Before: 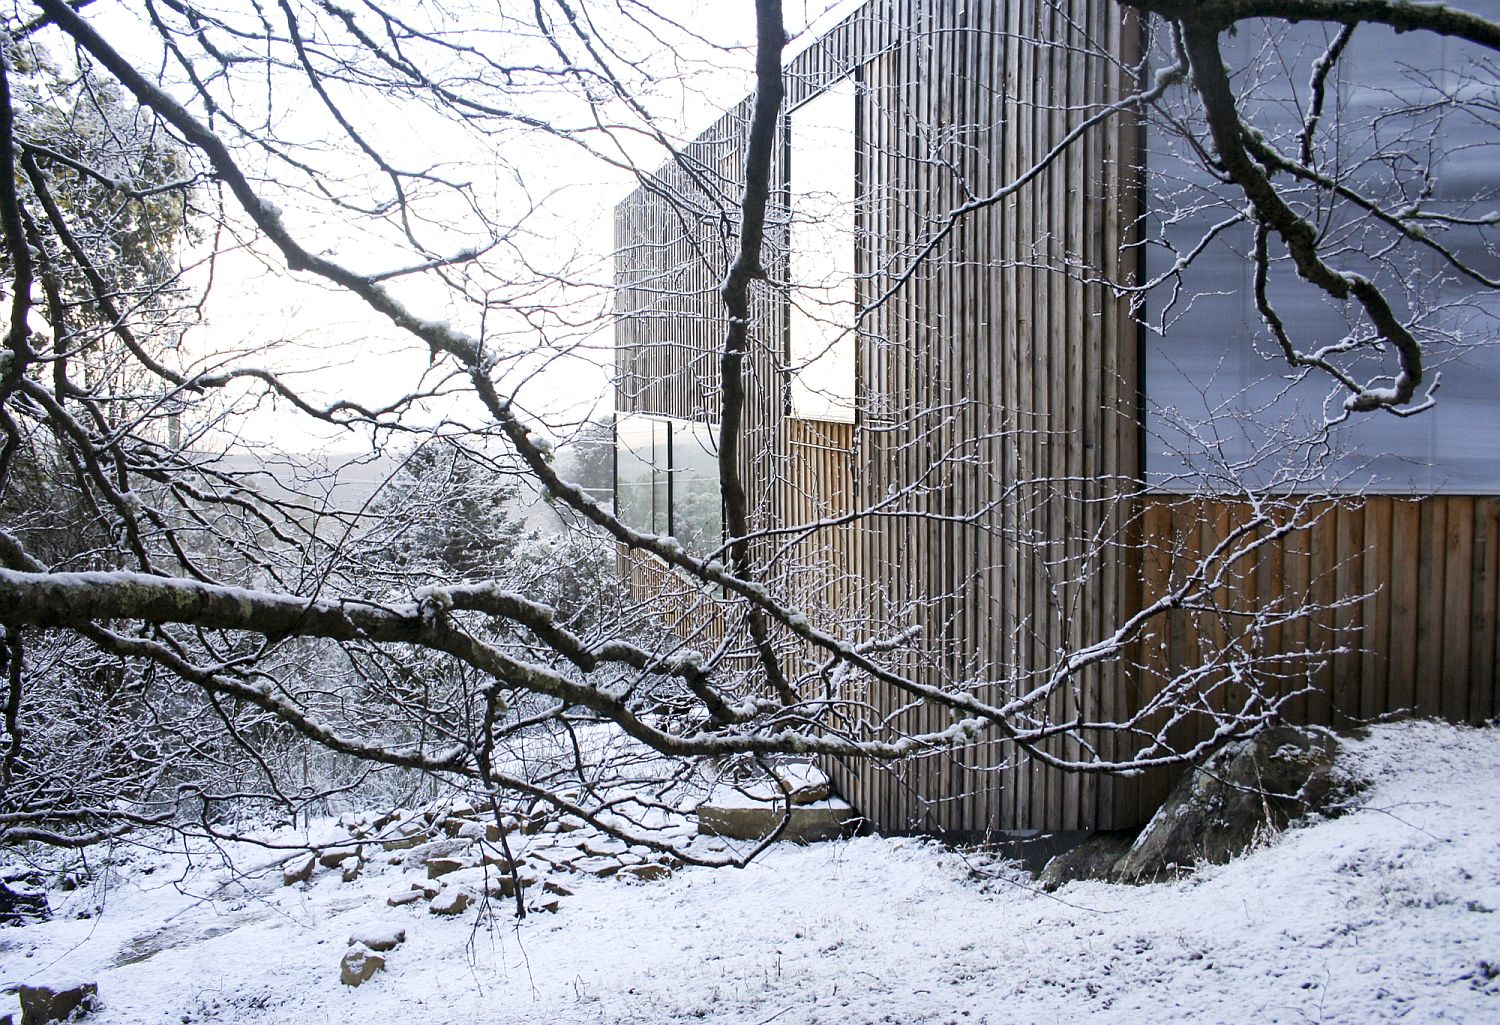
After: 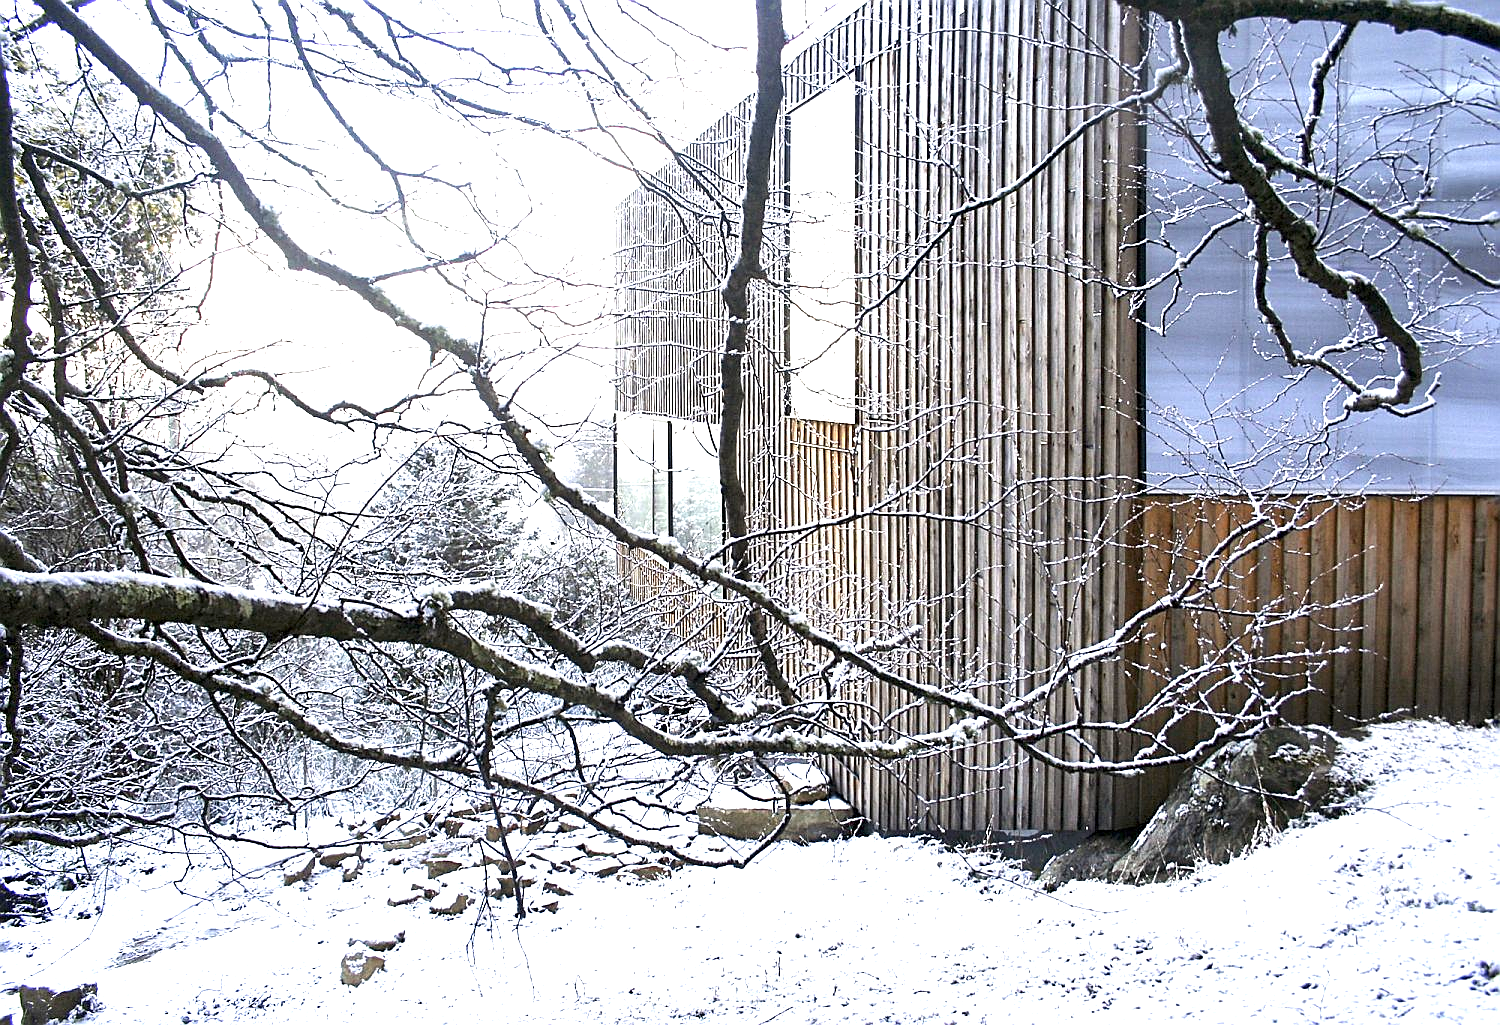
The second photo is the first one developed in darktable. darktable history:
exposure: black level correction 0, exposure 1.175 EV, compensate highlight preservation false
sharpen: on, module defaults
